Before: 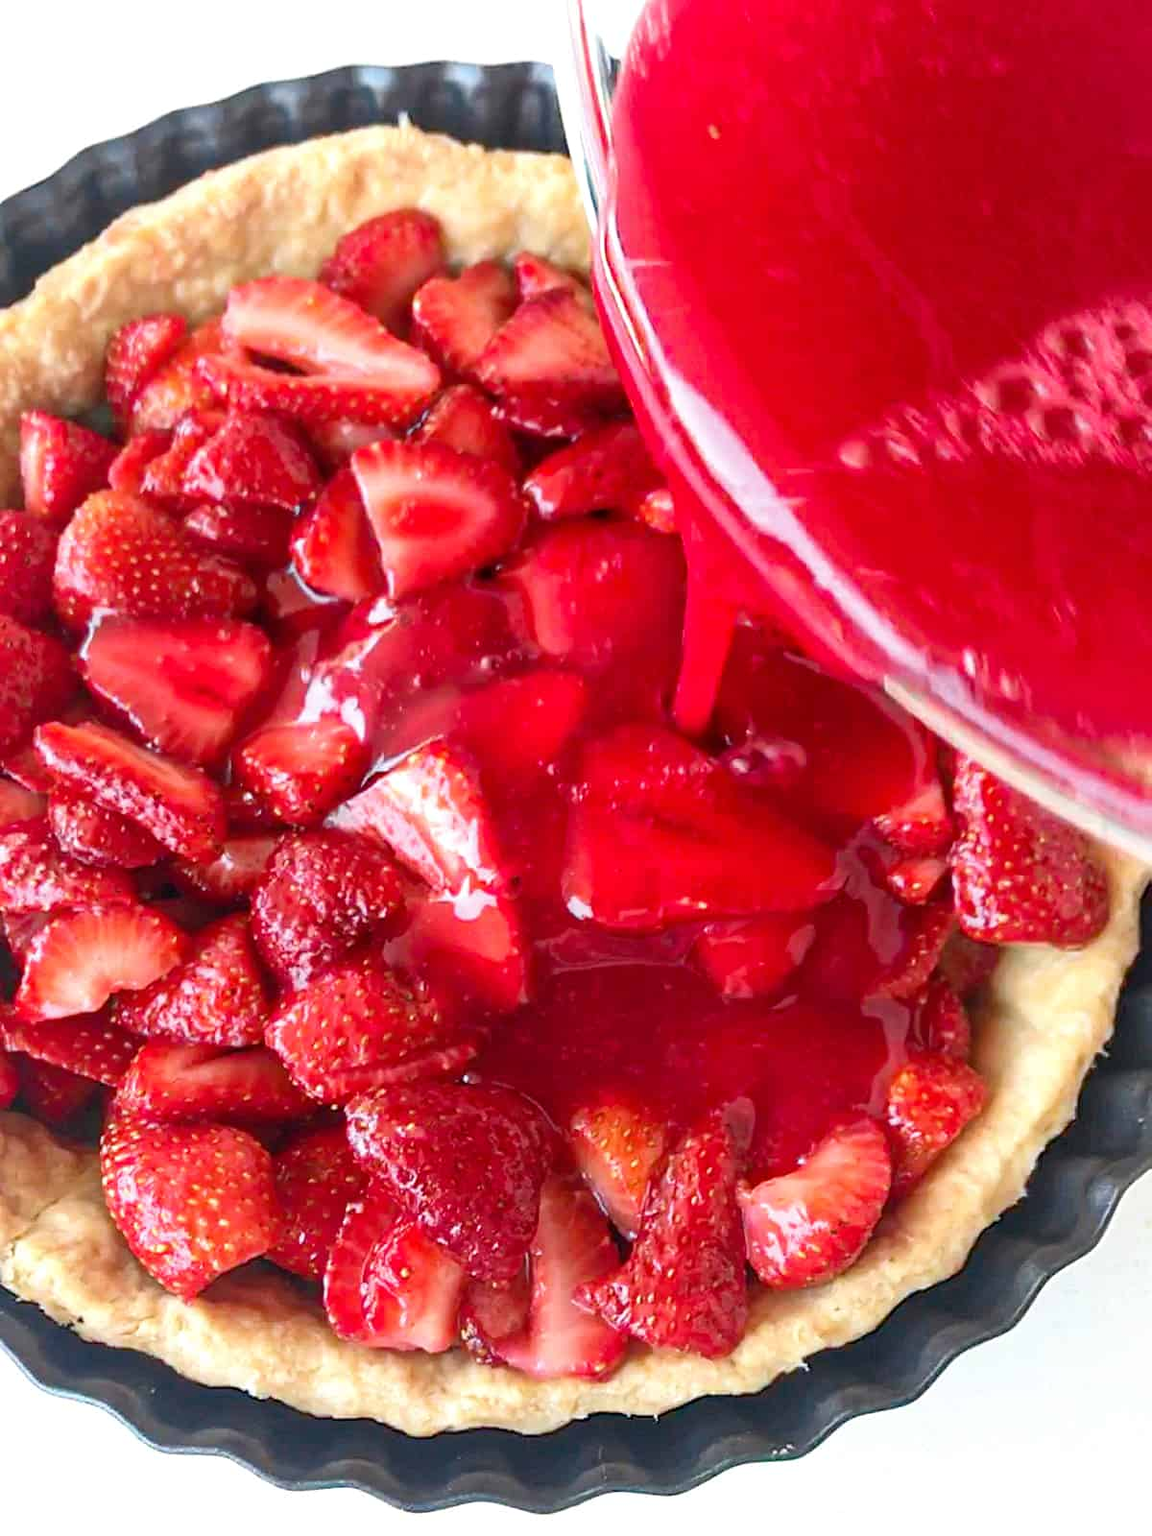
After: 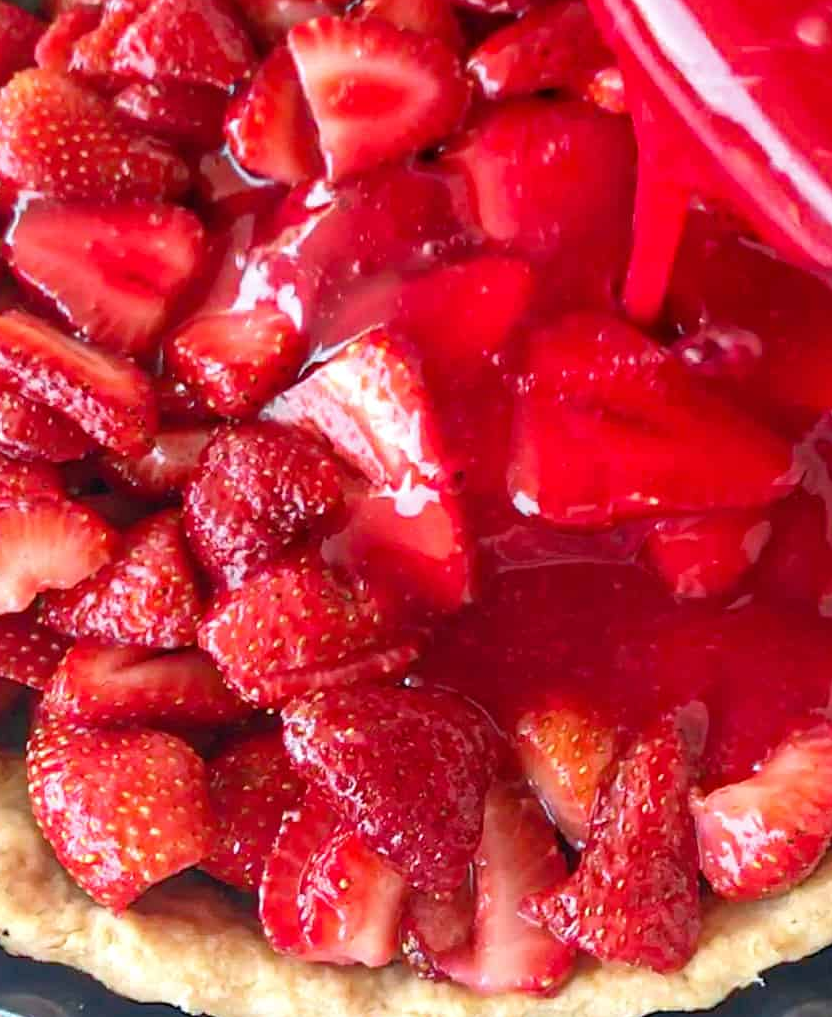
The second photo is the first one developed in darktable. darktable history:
crop: left 6.578%, top 27.683%, right 24.052%, bottom 8.721%
